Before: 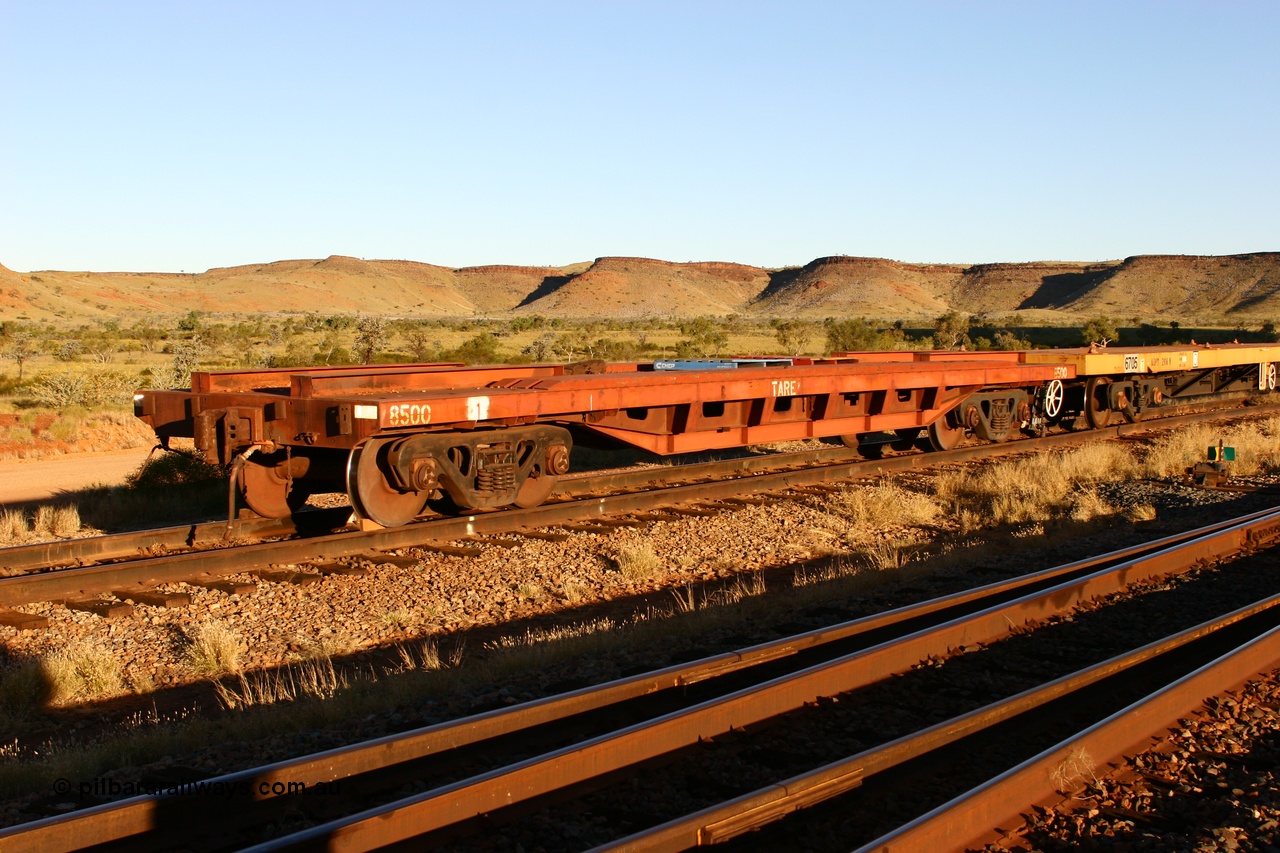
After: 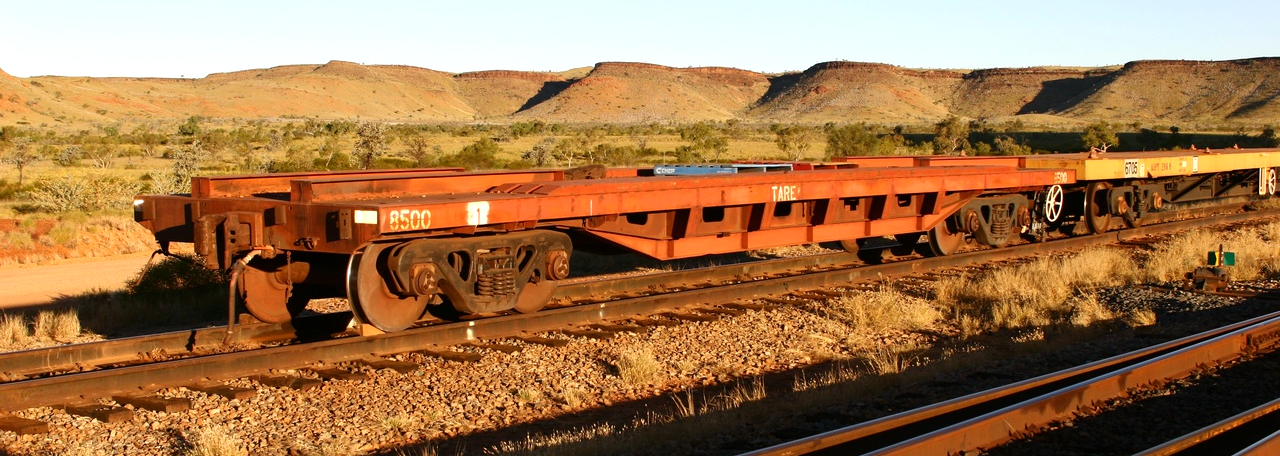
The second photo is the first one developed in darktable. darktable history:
crop and rotate: top 23.043%, bottom 23.437%
levels: levels [0, 0.476, 0.951]
